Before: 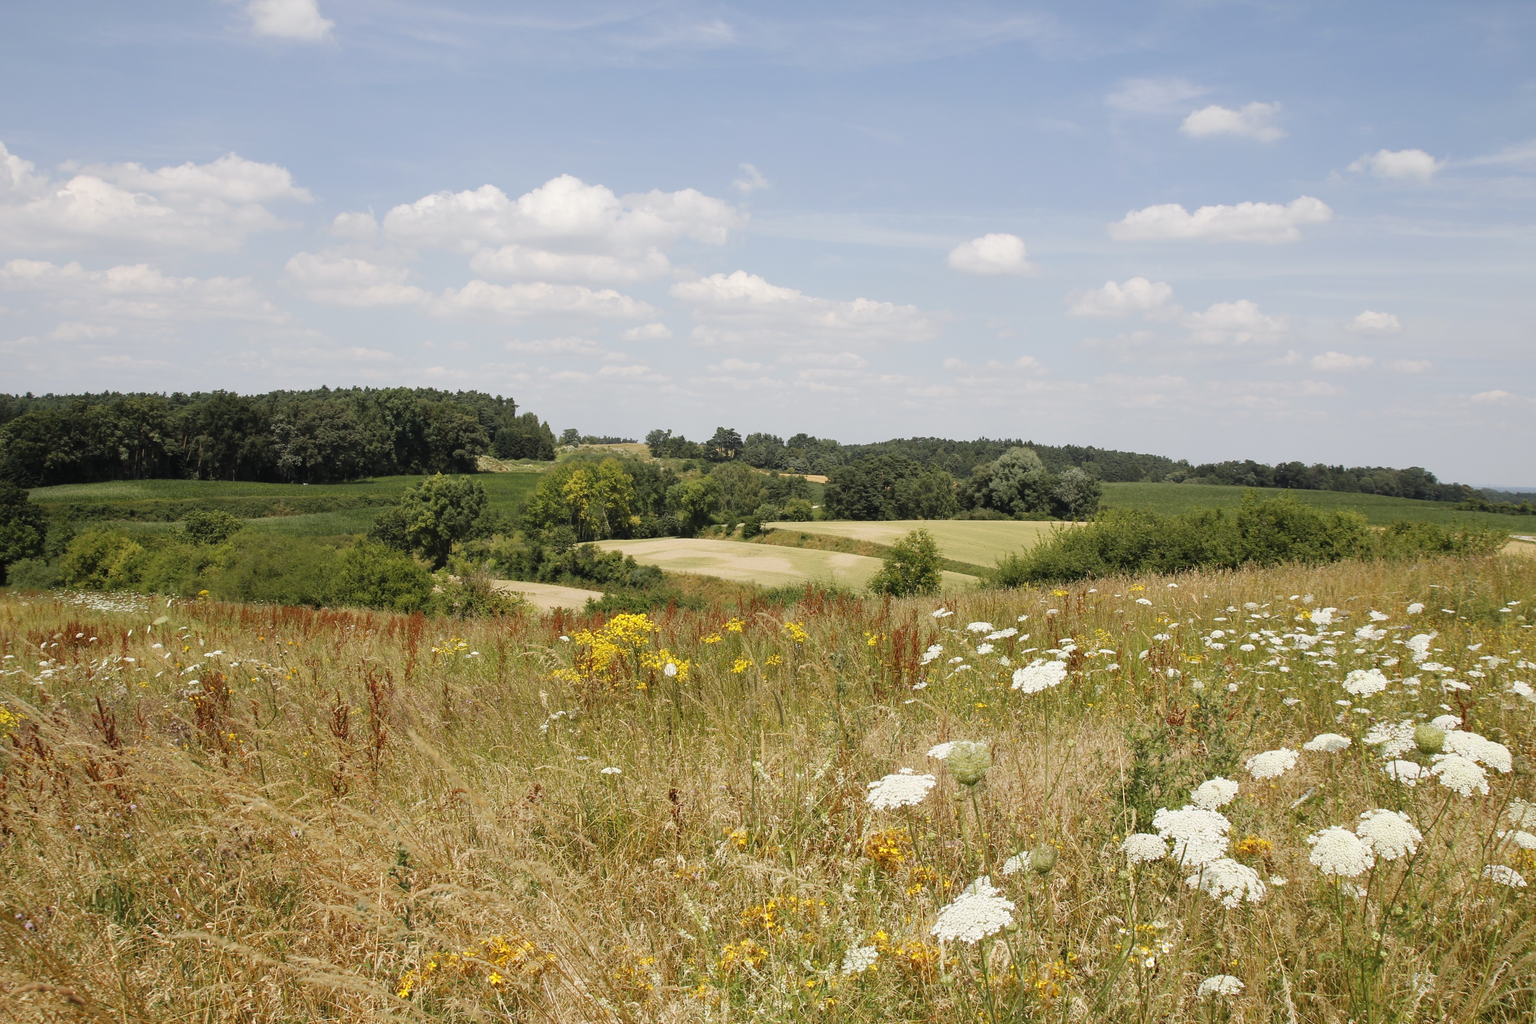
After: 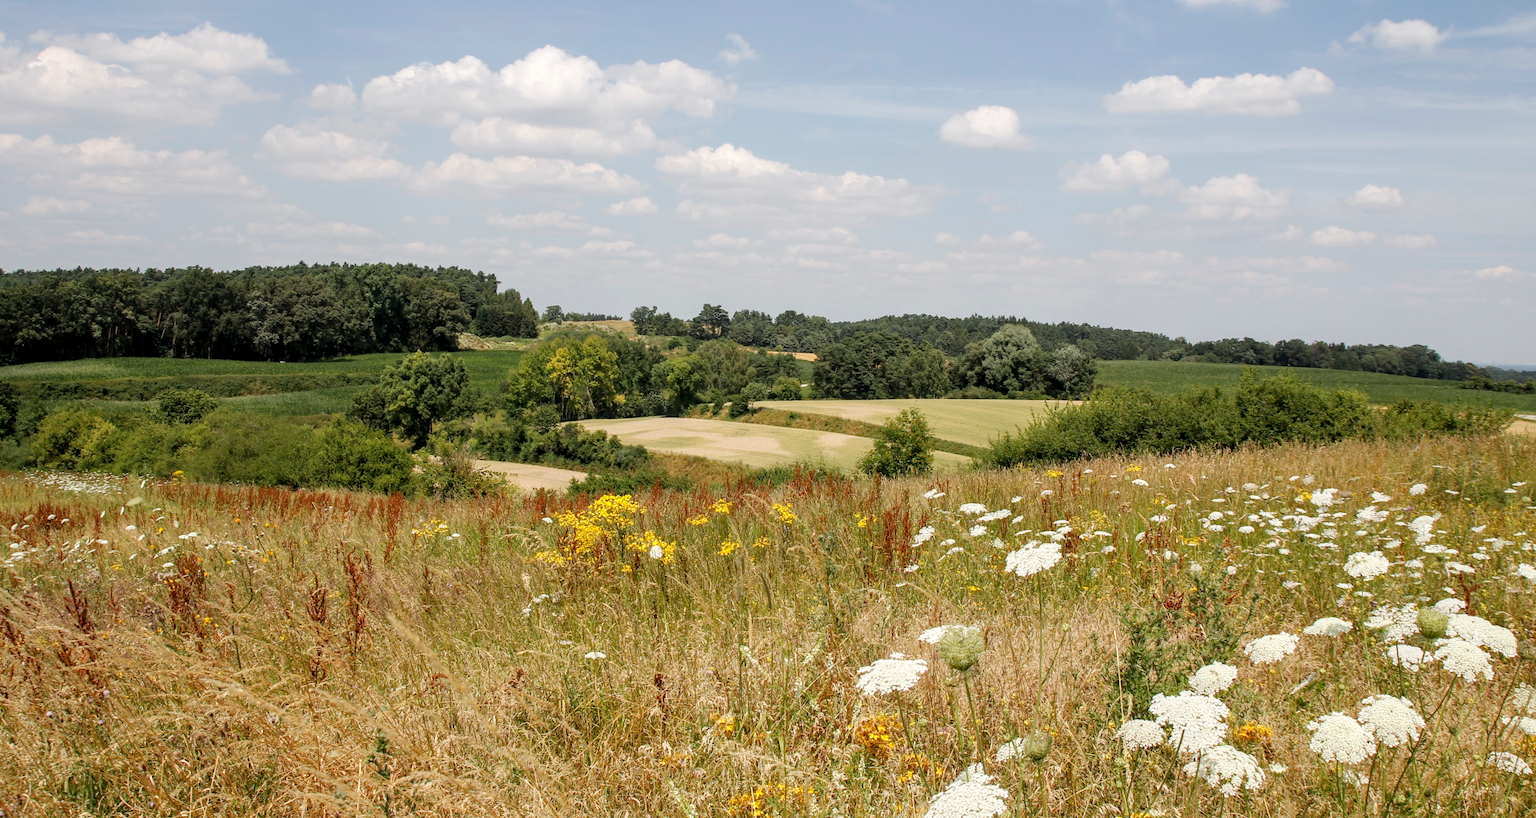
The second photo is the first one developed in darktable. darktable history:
crop and rotate: left 1.947%, top 12.739%, right 0.293%, bottom 9.183%
local contrast: on, module defaults
